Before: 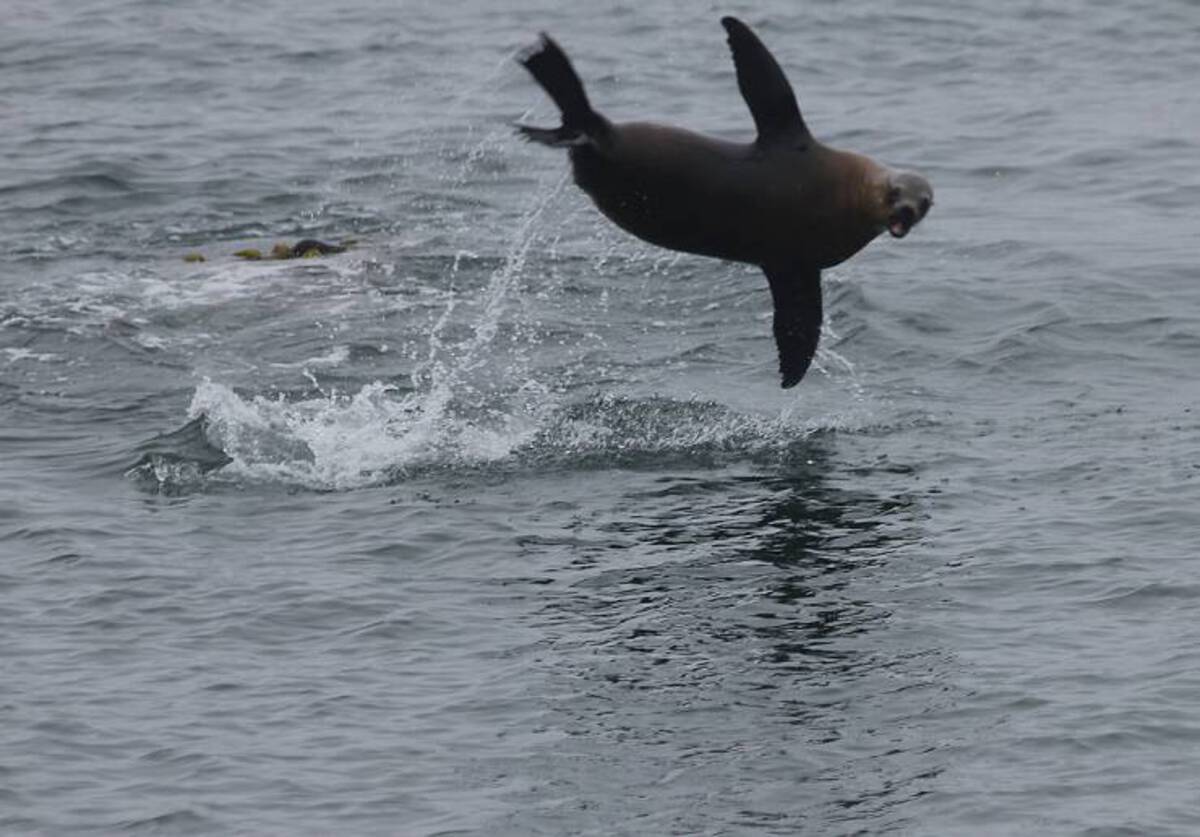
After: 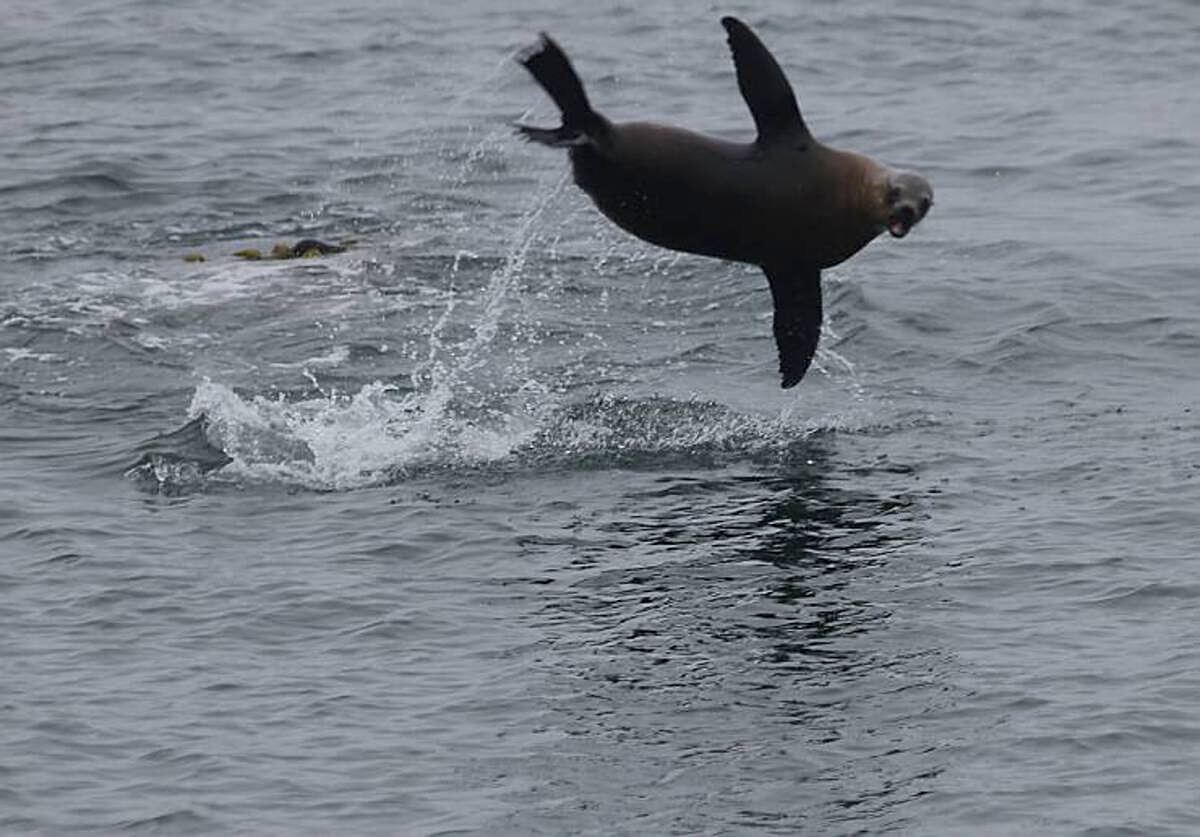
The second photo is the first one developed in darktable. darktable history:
sharpen: on, module defaults
exposure: black level correction 0.002, compensate highlight preservation false
